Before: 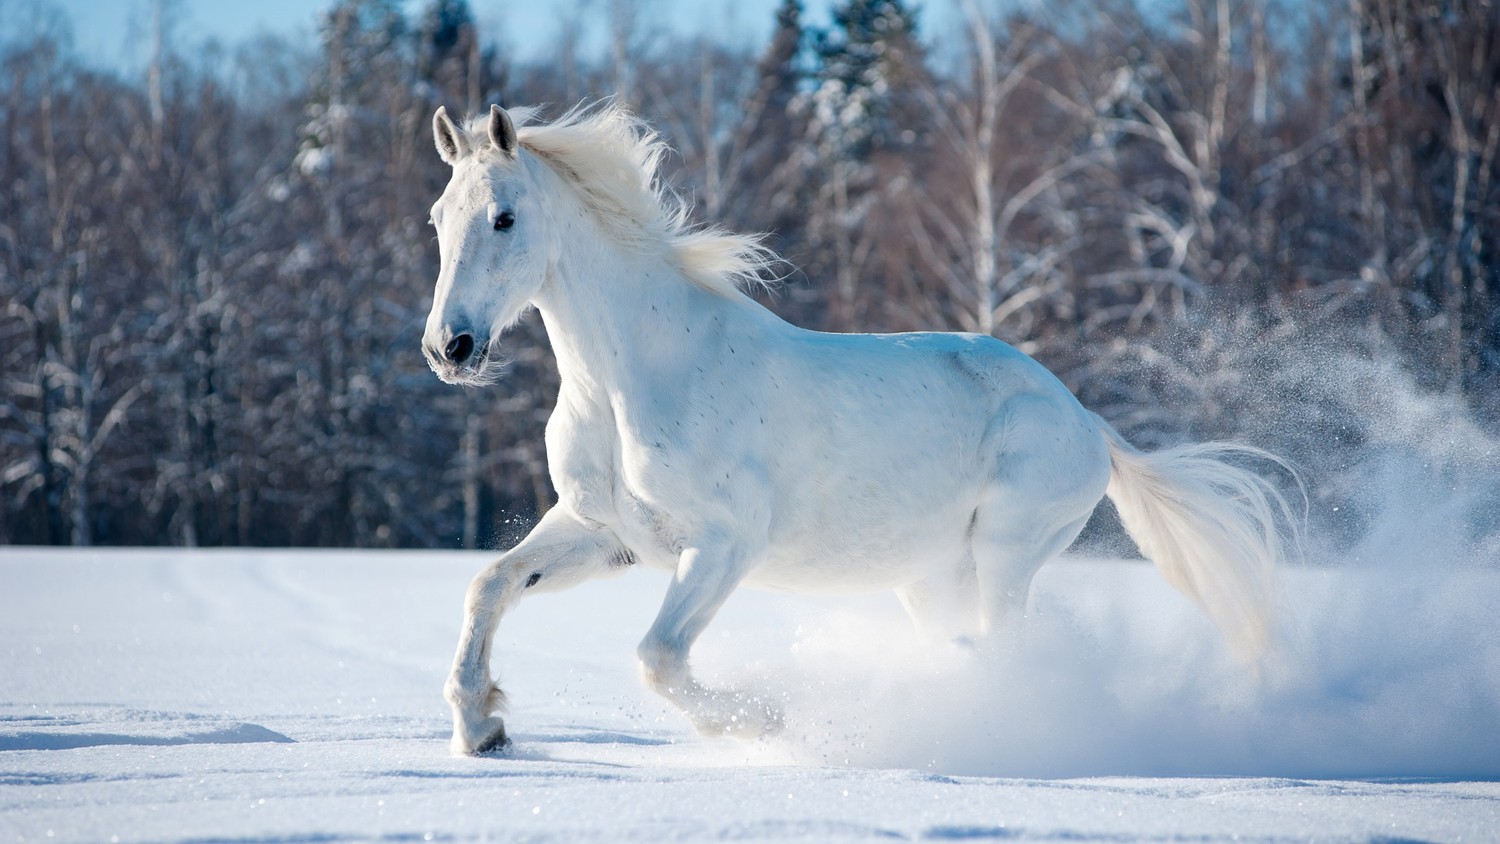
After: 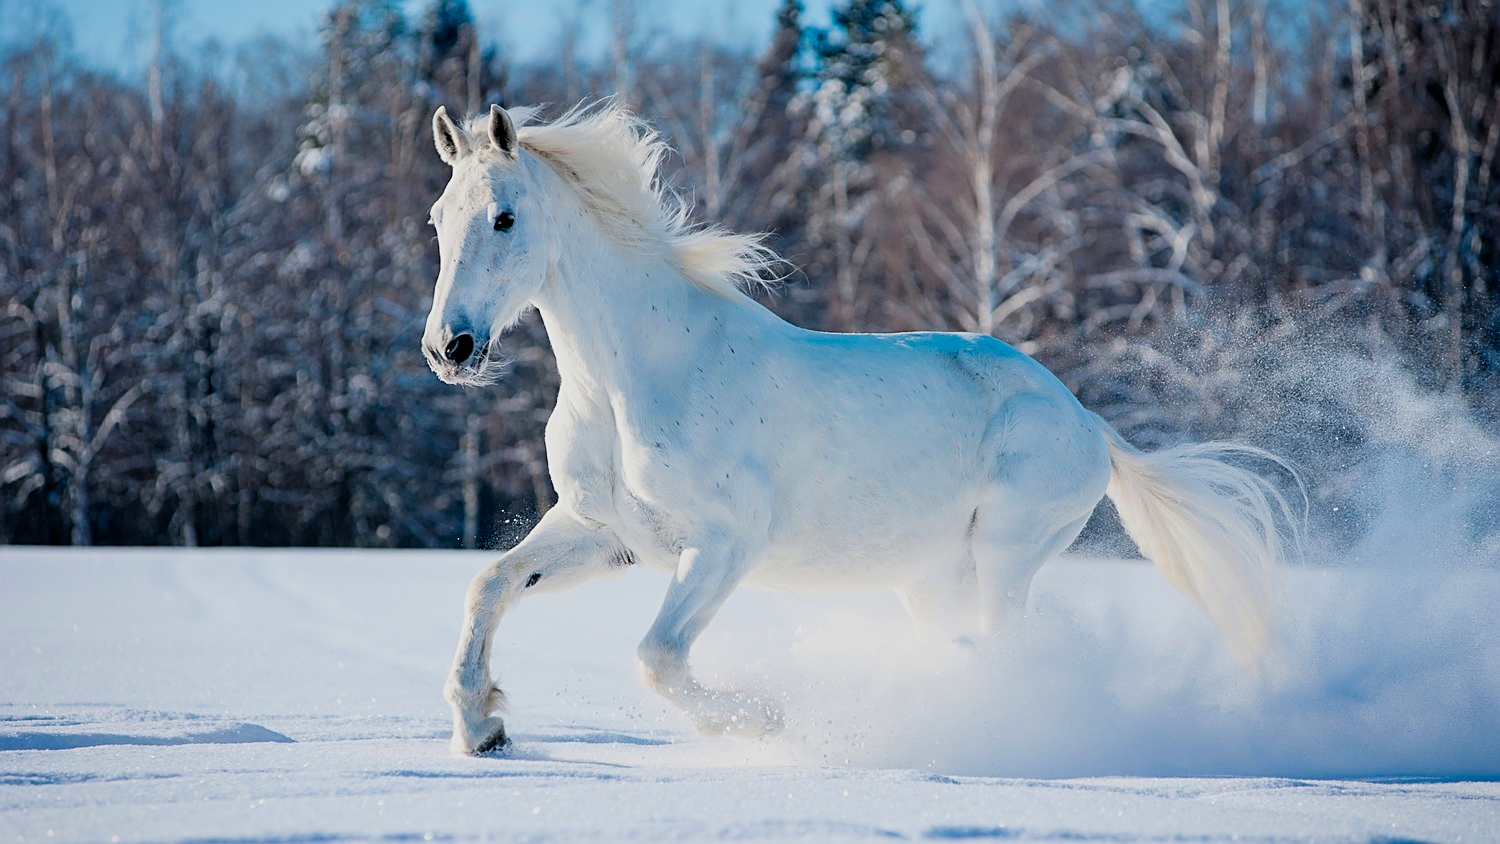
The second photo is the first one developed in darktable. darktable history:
filmic rgb: black relative exposure -7.75 EV, white relative exposure 4.4 EV, threshold 3 EV, target black luminance 0%, hardness 3.76, latitude 50.51%, contrast 1.074, highlights saturation mix 10%, shadows ↔ highlights balance -0.22%, color science v4 (2020), enable highlight reconstruction true
sharpen: on, module defaults
